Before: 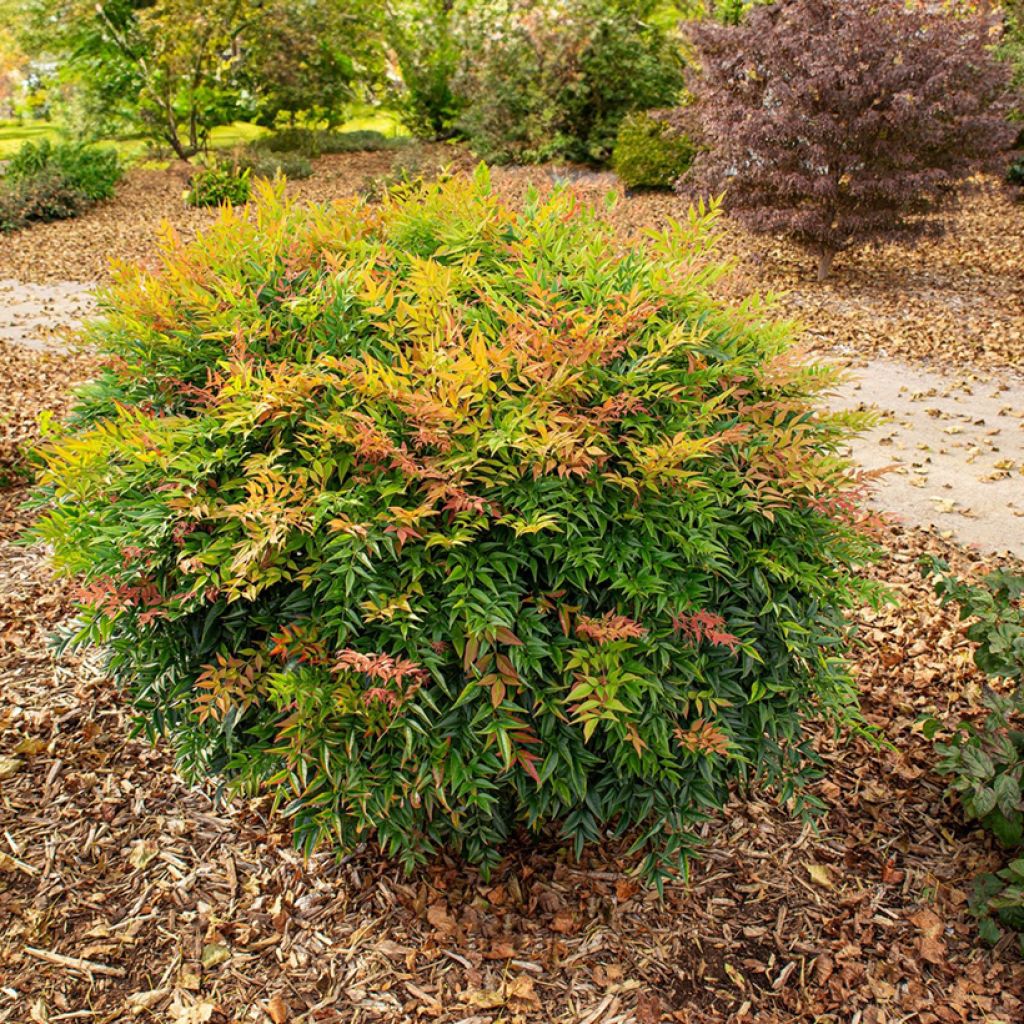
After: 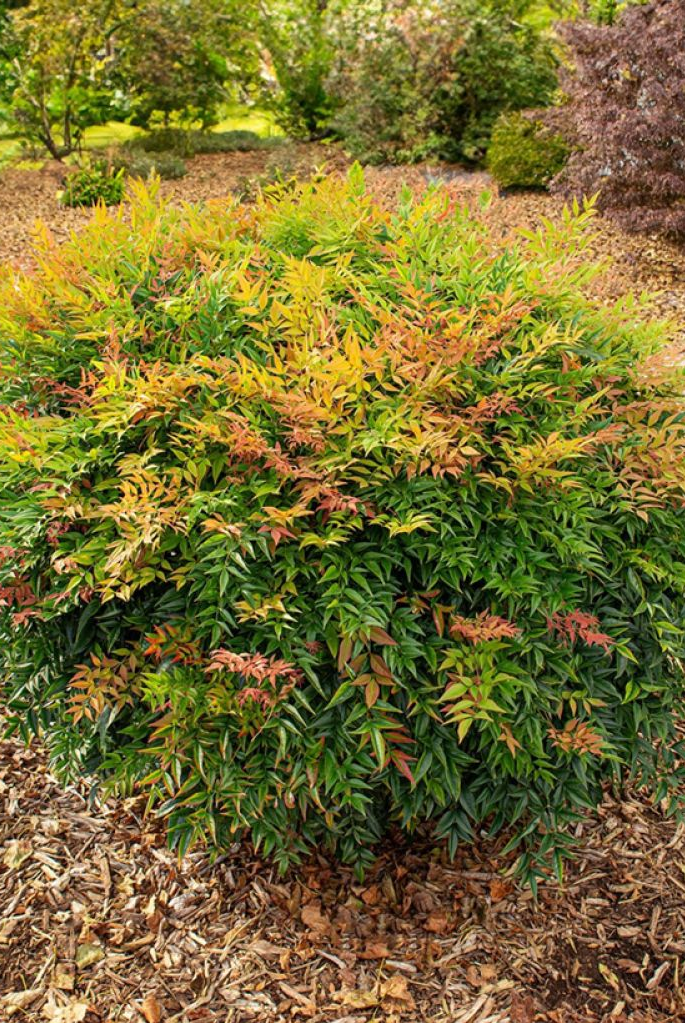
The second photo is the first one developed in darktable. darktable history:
crop and rotate: left 12.329%, right 20.758%
tone equalizer: edges refinement/feathering 500, mask exposure compensation -1.57 EV, preserve details no
